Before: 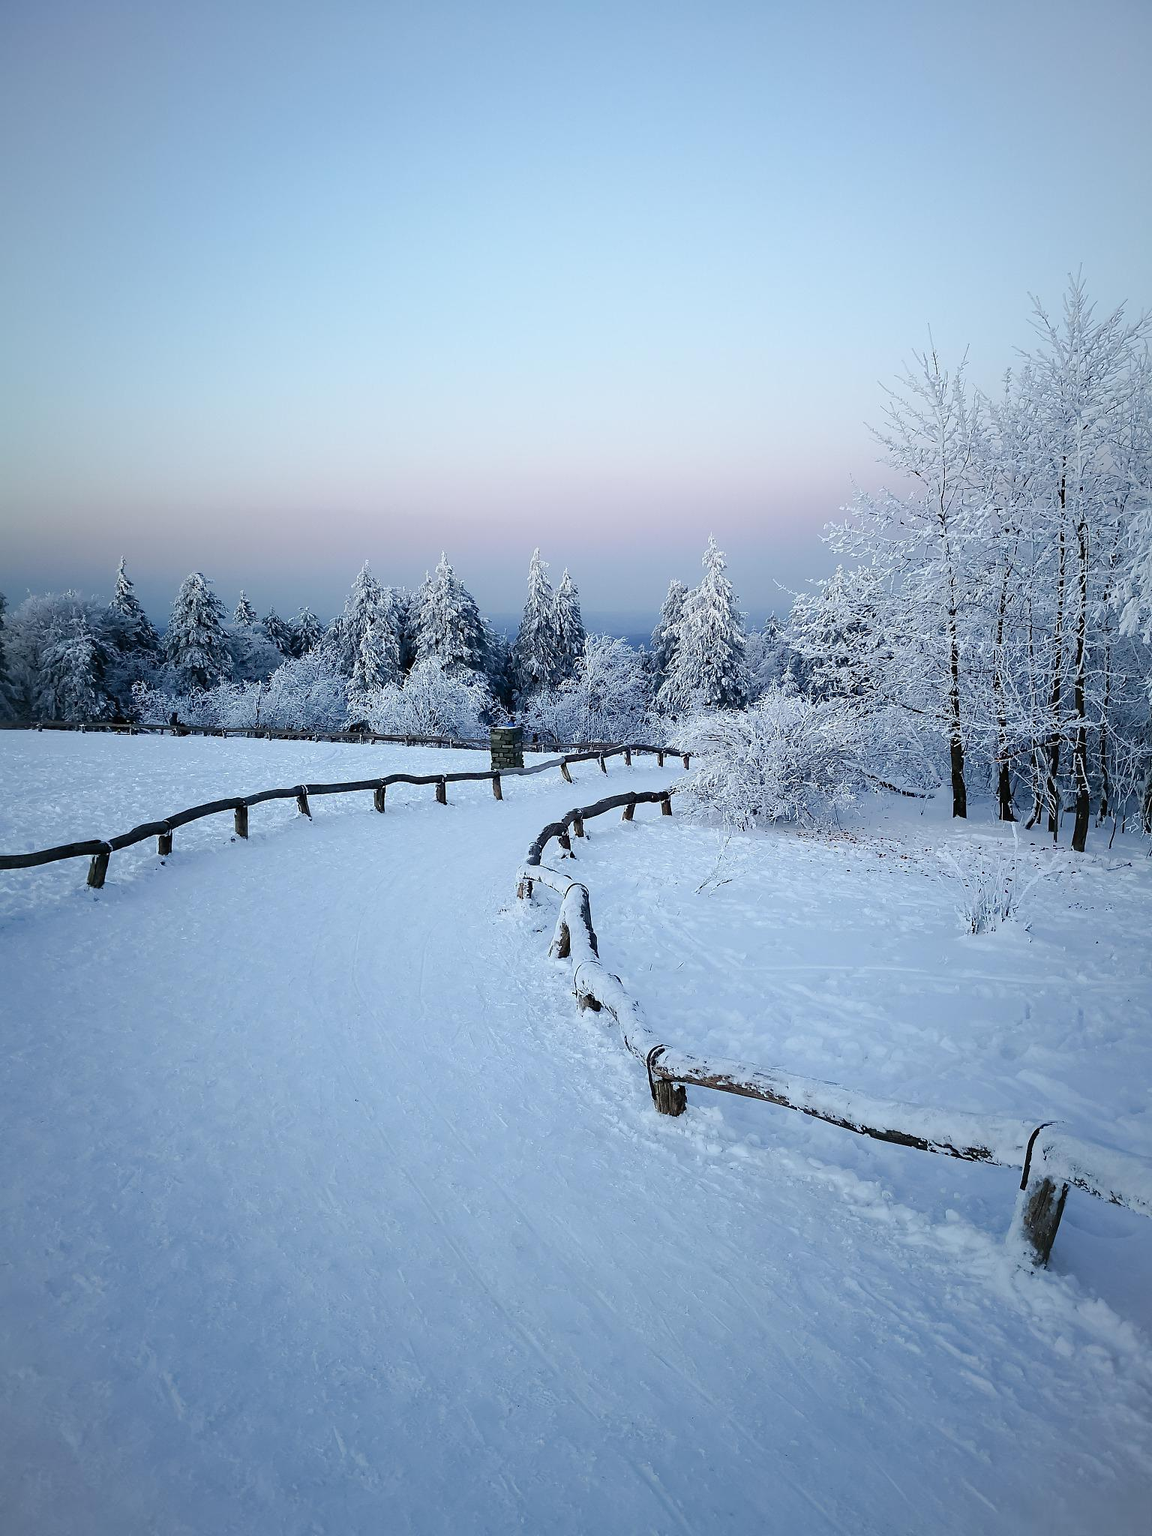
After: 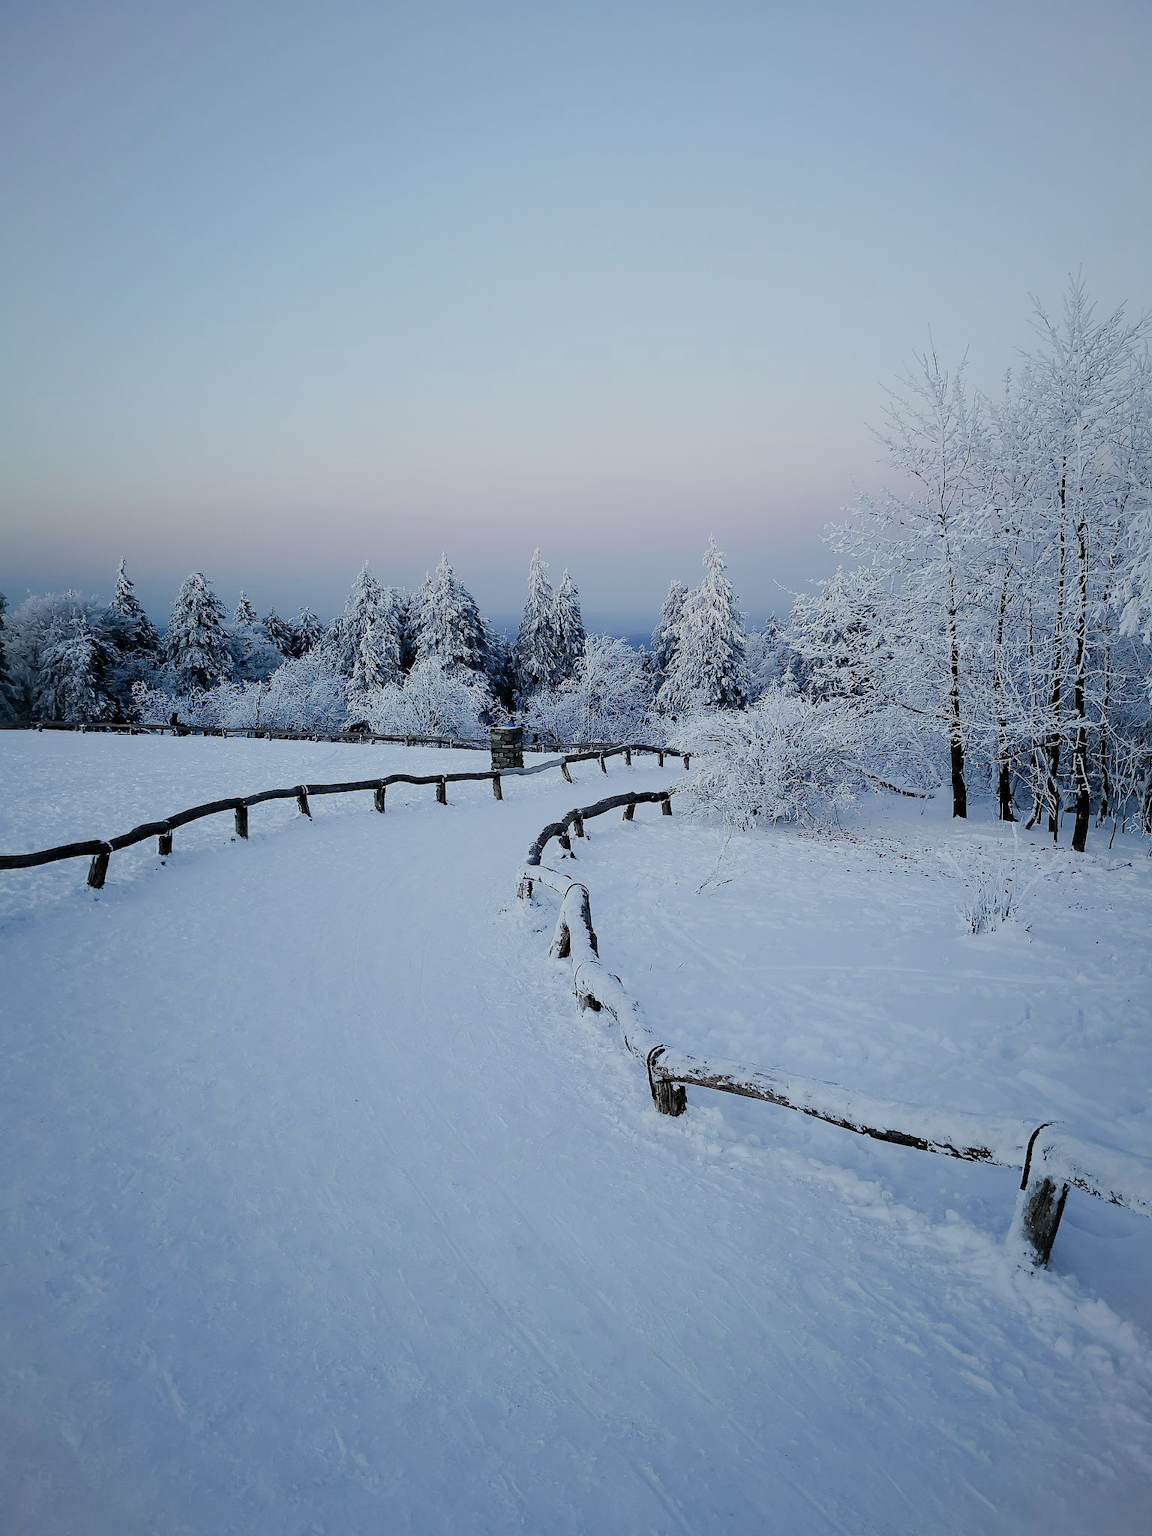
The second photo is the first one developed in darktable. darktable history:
filmic rgb: black relative exposure -7.19 EV, white relative exposure 5.34 EV, threshold 3.05 EV, hardness 3.03, enable highlight reconstruction true
